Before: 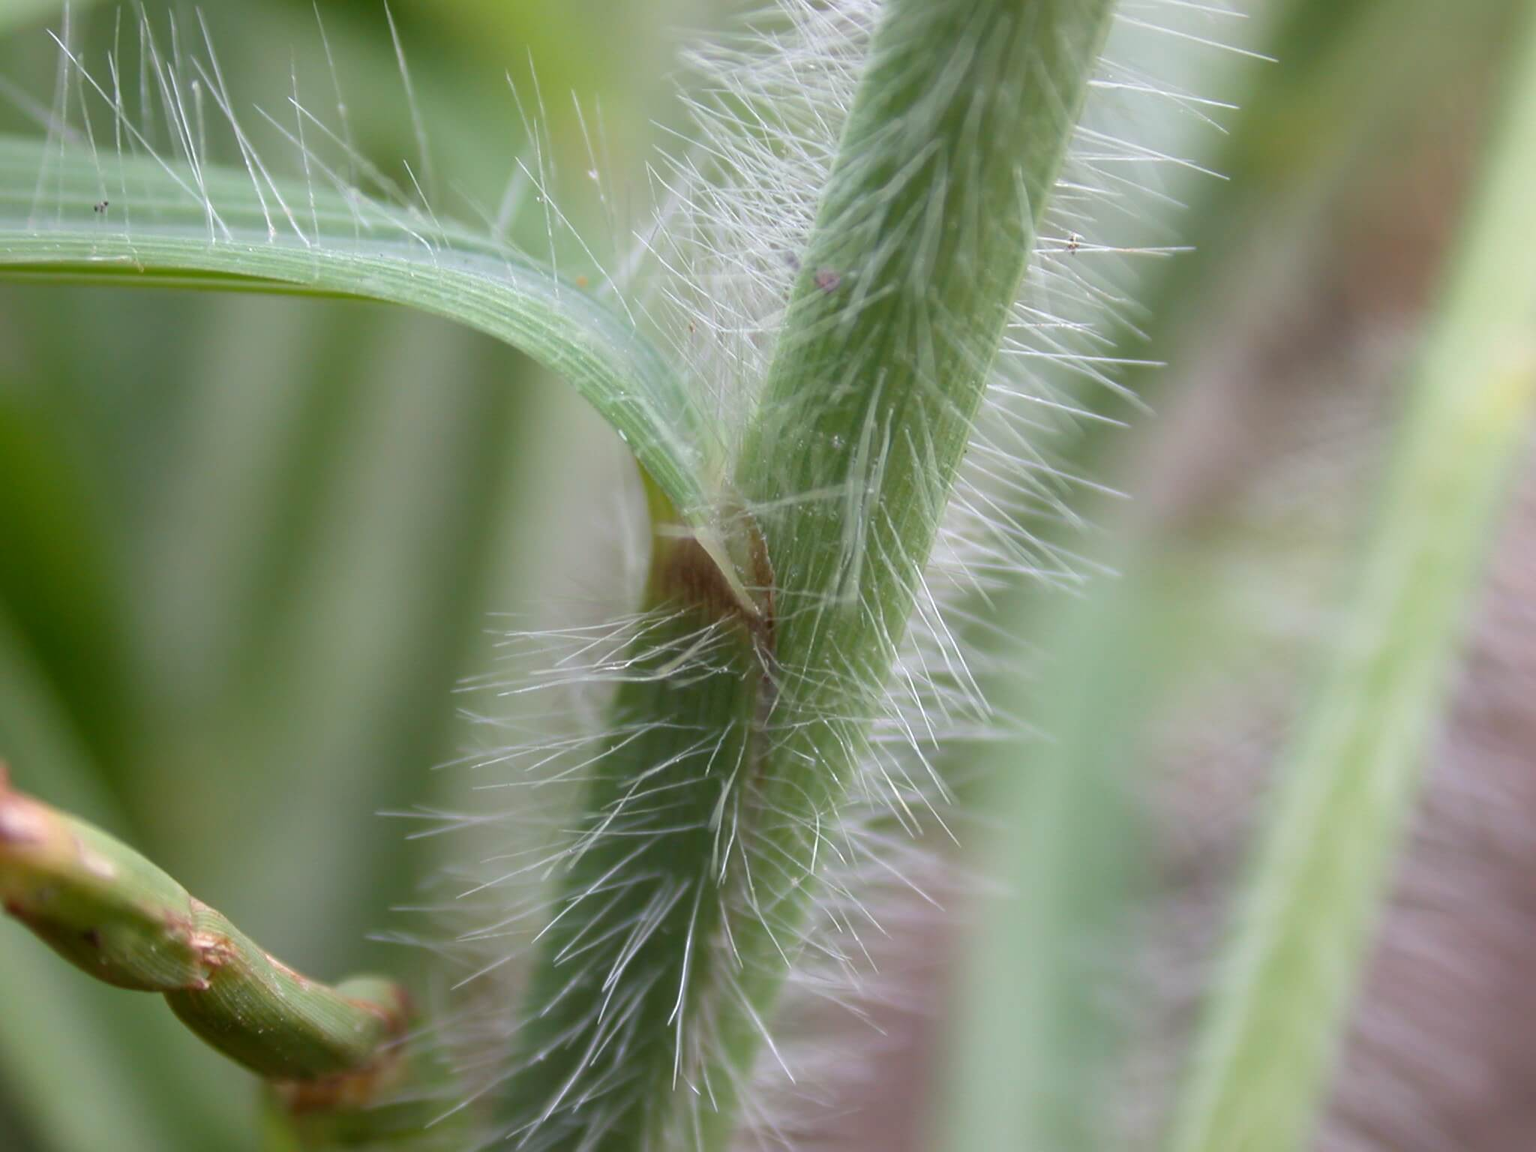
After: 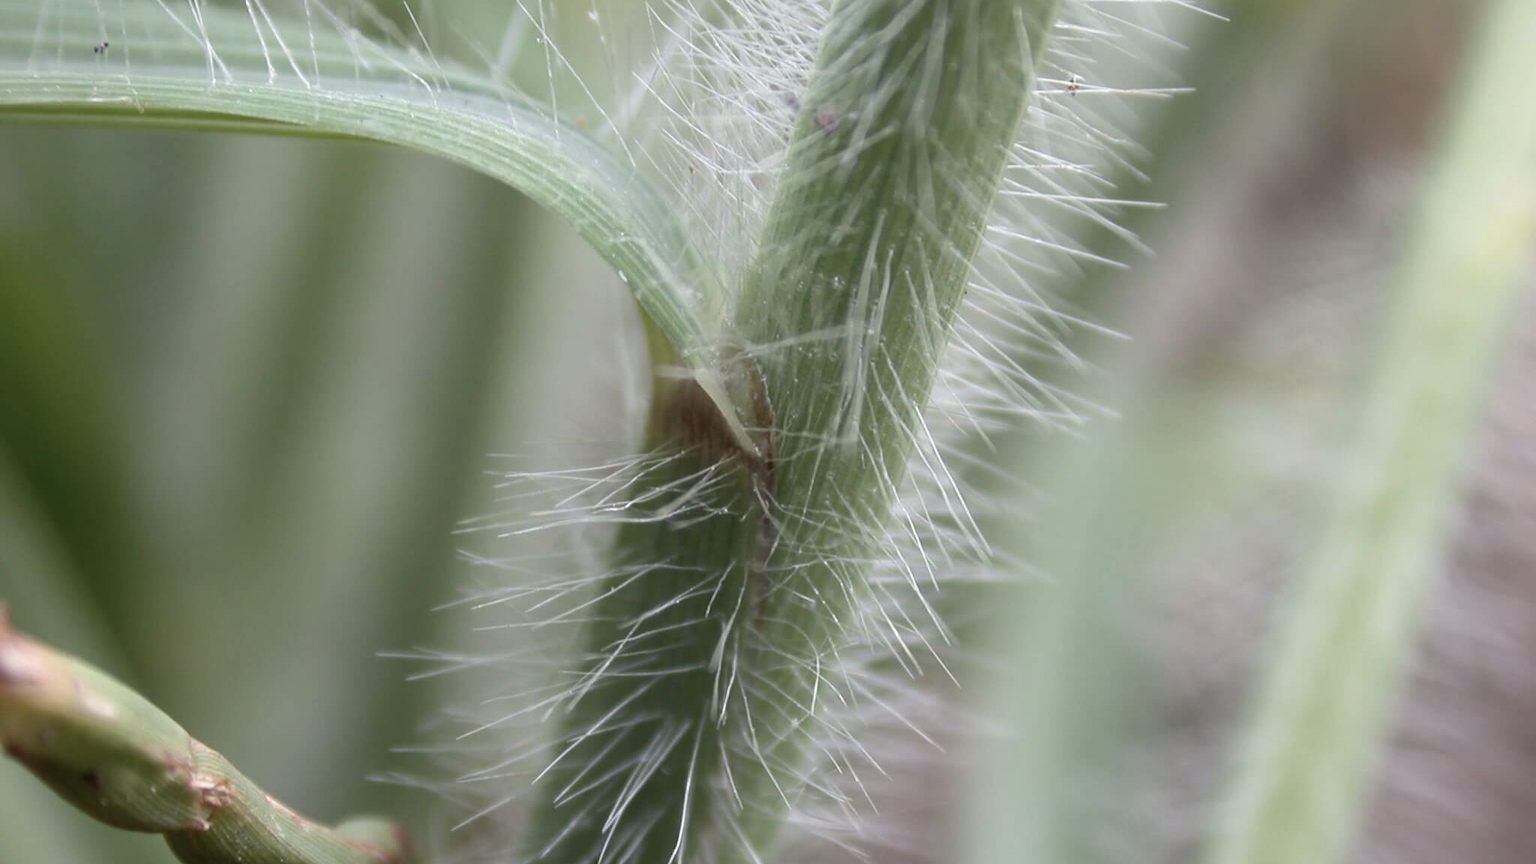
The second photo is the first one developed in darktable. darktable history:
crop: top 13.819%, bottom 11.169%
contrast brightness saturation: contrast 0.1, saturation -0.36
